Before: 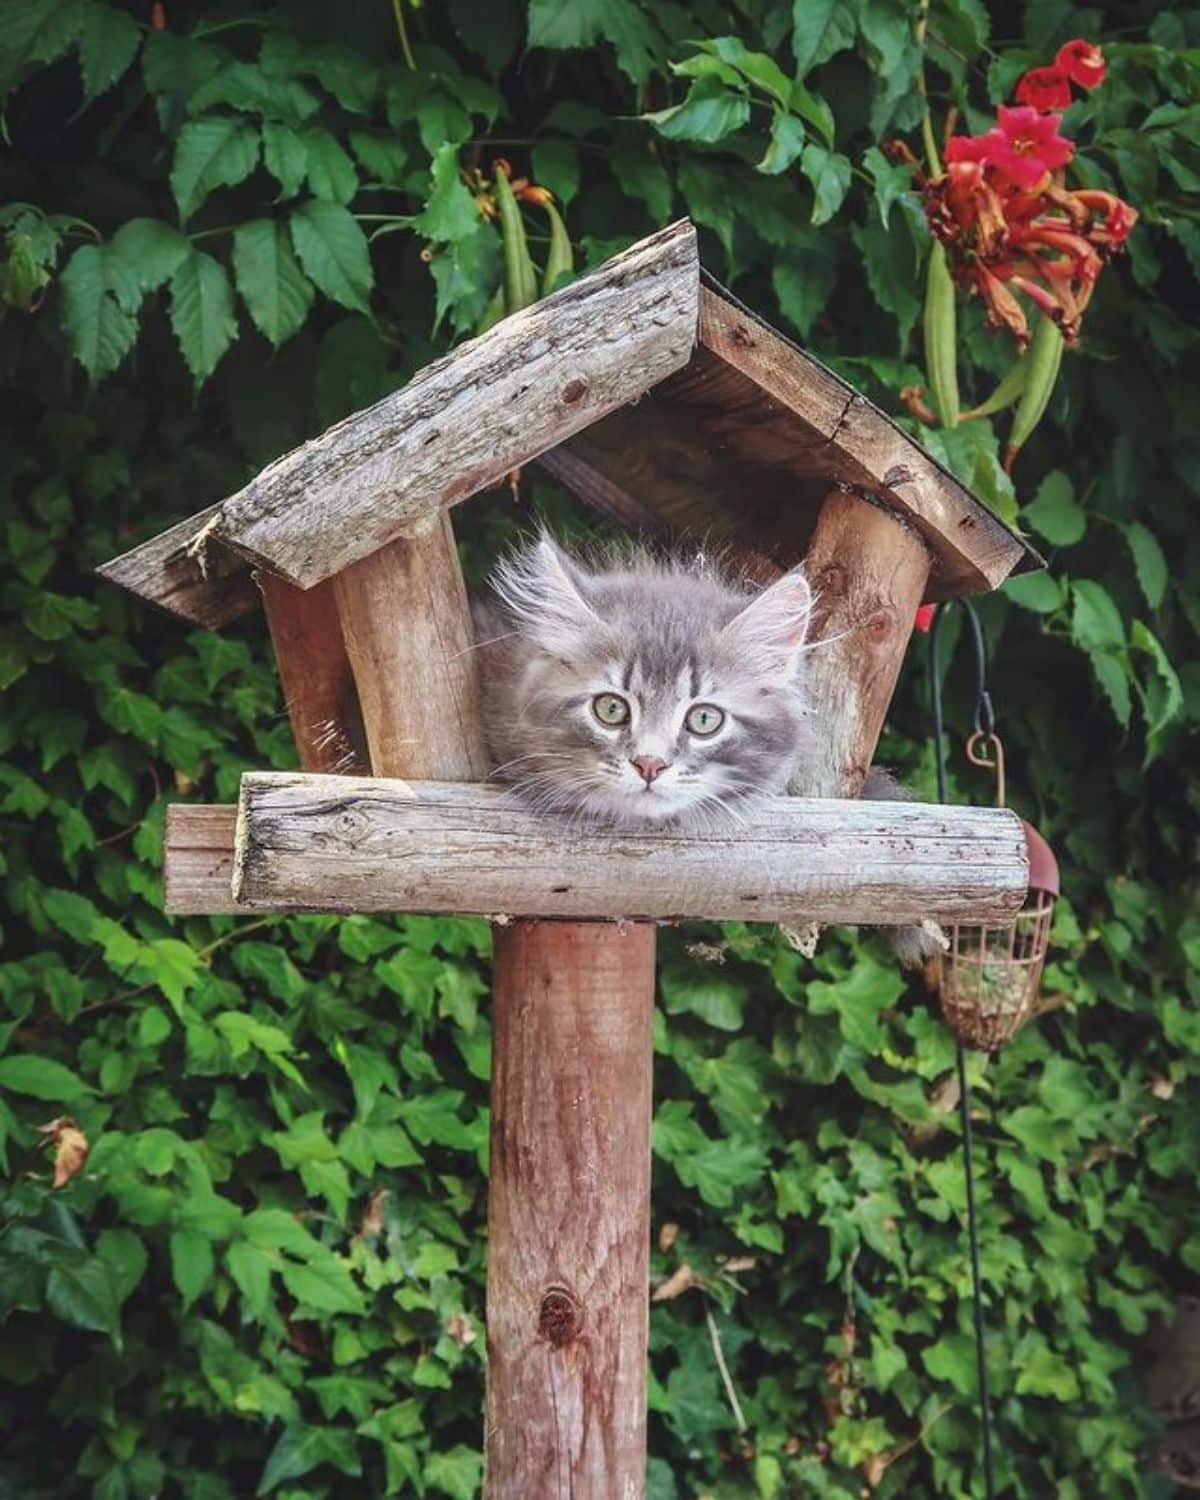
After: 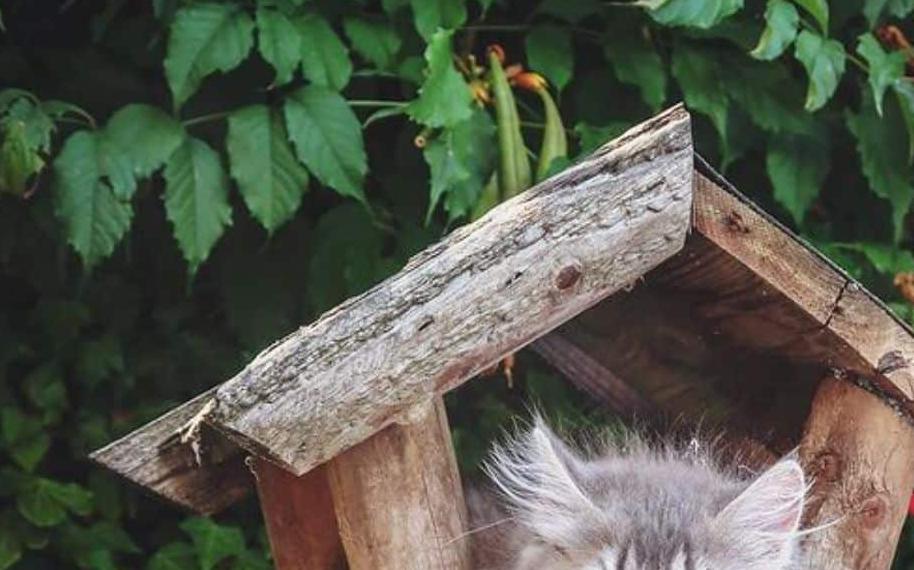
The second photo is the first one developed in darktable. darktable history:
crop: left 0.573%, top 7.631%, right 23.225%, bottom 54.327%
